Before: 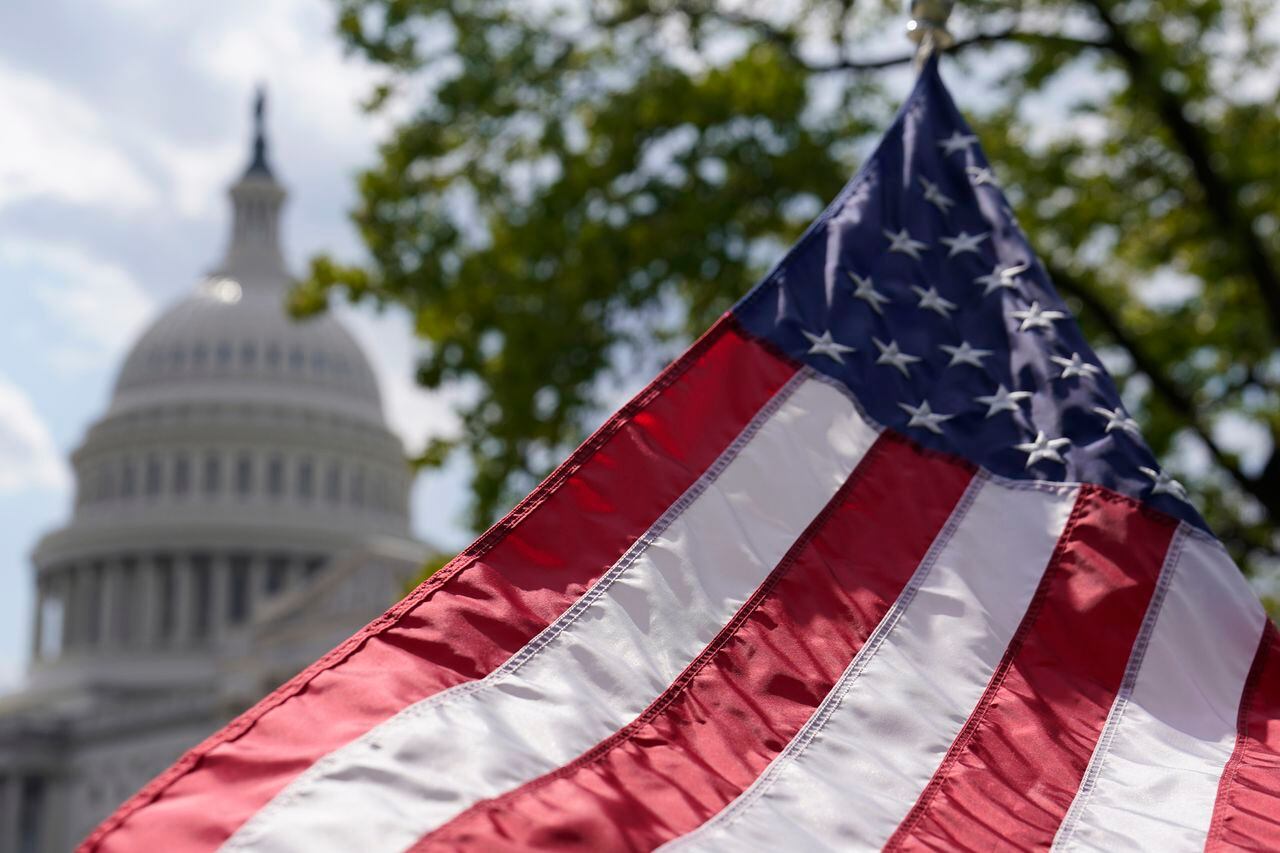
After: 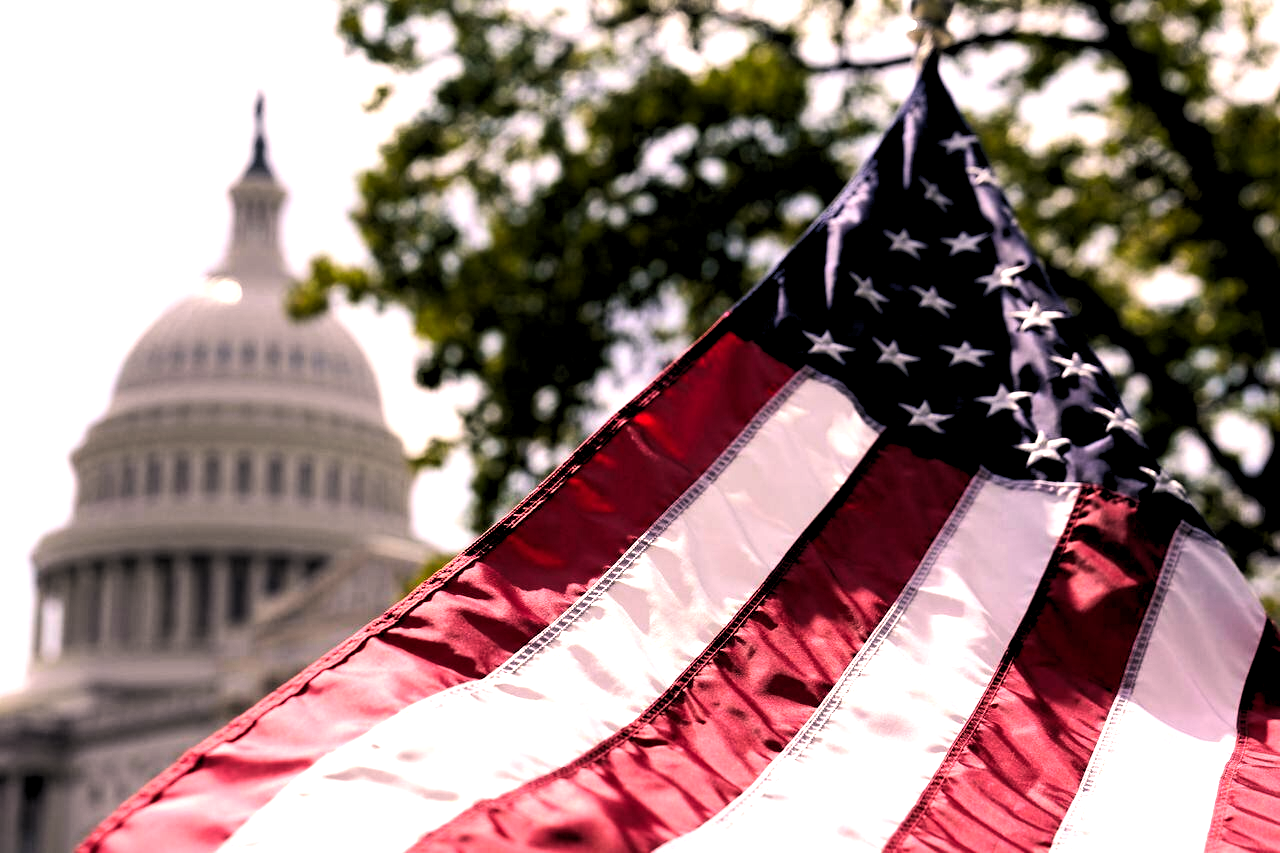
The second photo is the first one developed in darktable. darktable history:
rgb levels: levels [[0.01, 0.419, 0.839], [0, 0.5, 1], [0, 0.5, 1]]
color correction: highlights a* 11.96, highlights b* 11.58
tone equalizer: -8 EV -1.08 EV, -7 EV -1.01 EV, -6 EV -0.867 EV, -5 EV -0.578 EV, -3 EV 0.578 EV, -2 EV 0.867 EV, -1 EV 1.01 EV, +0 EV 1.08 EV, edges refinement/feathering 500, mask exposure compensation -1.57 EV, preserve details no
